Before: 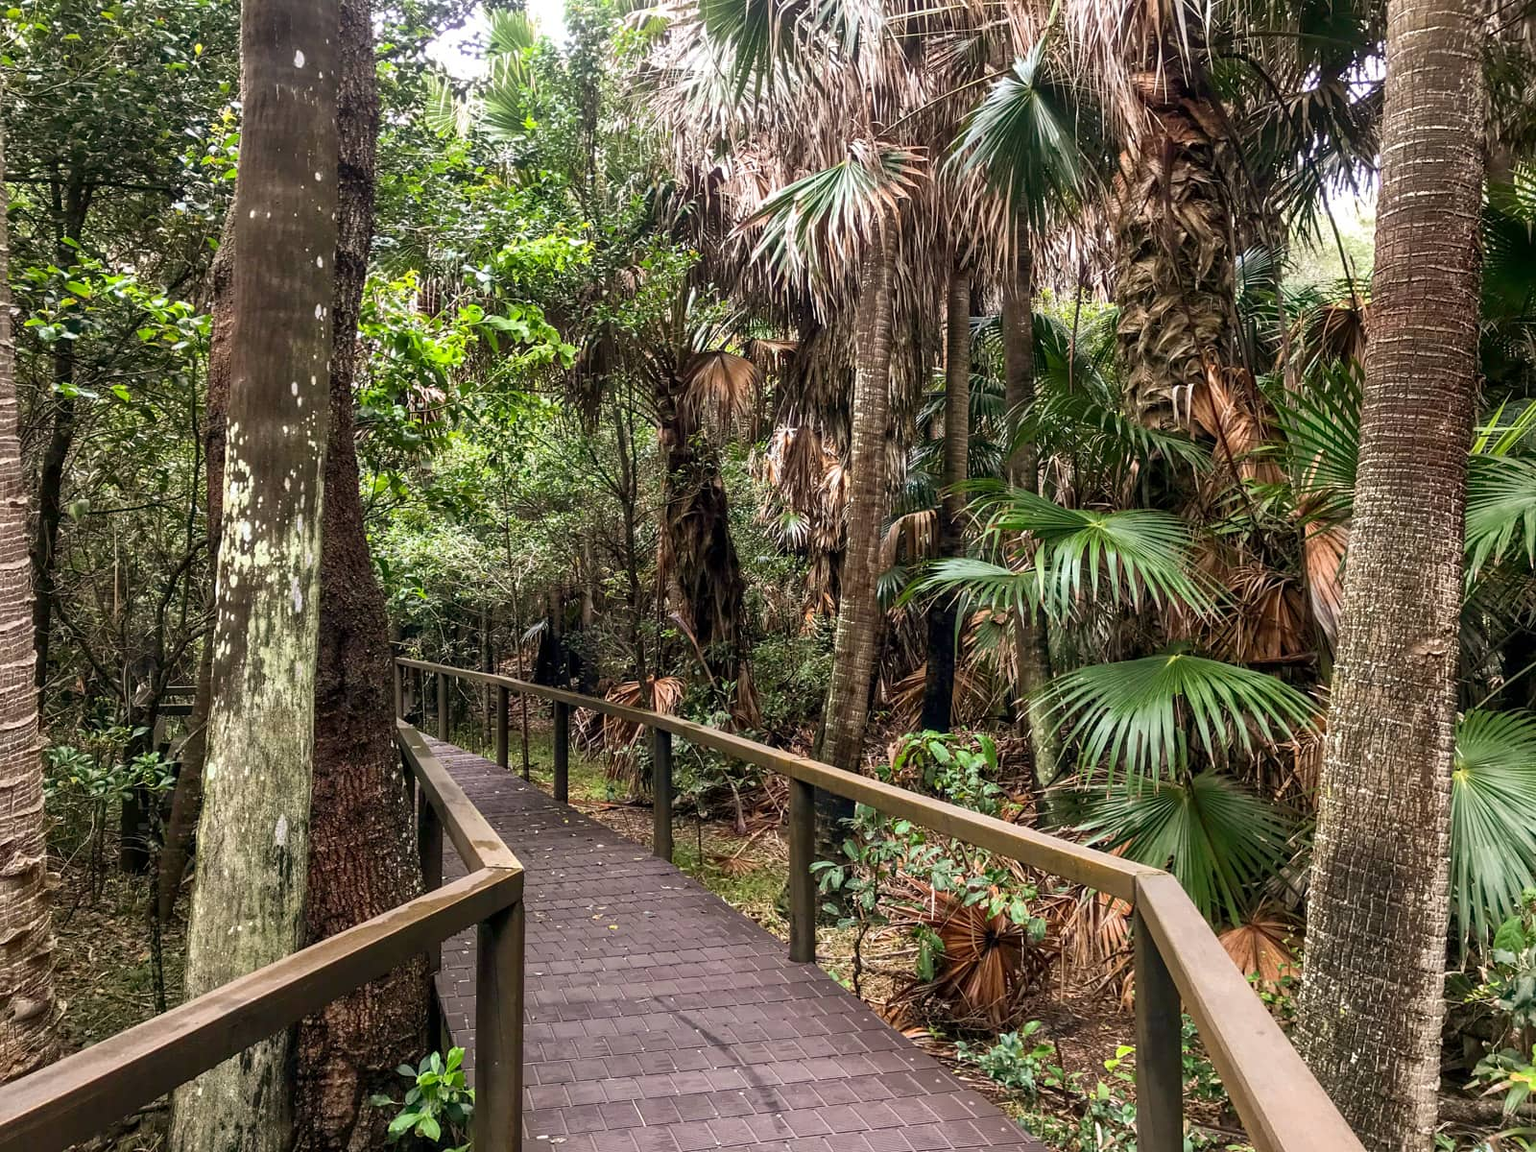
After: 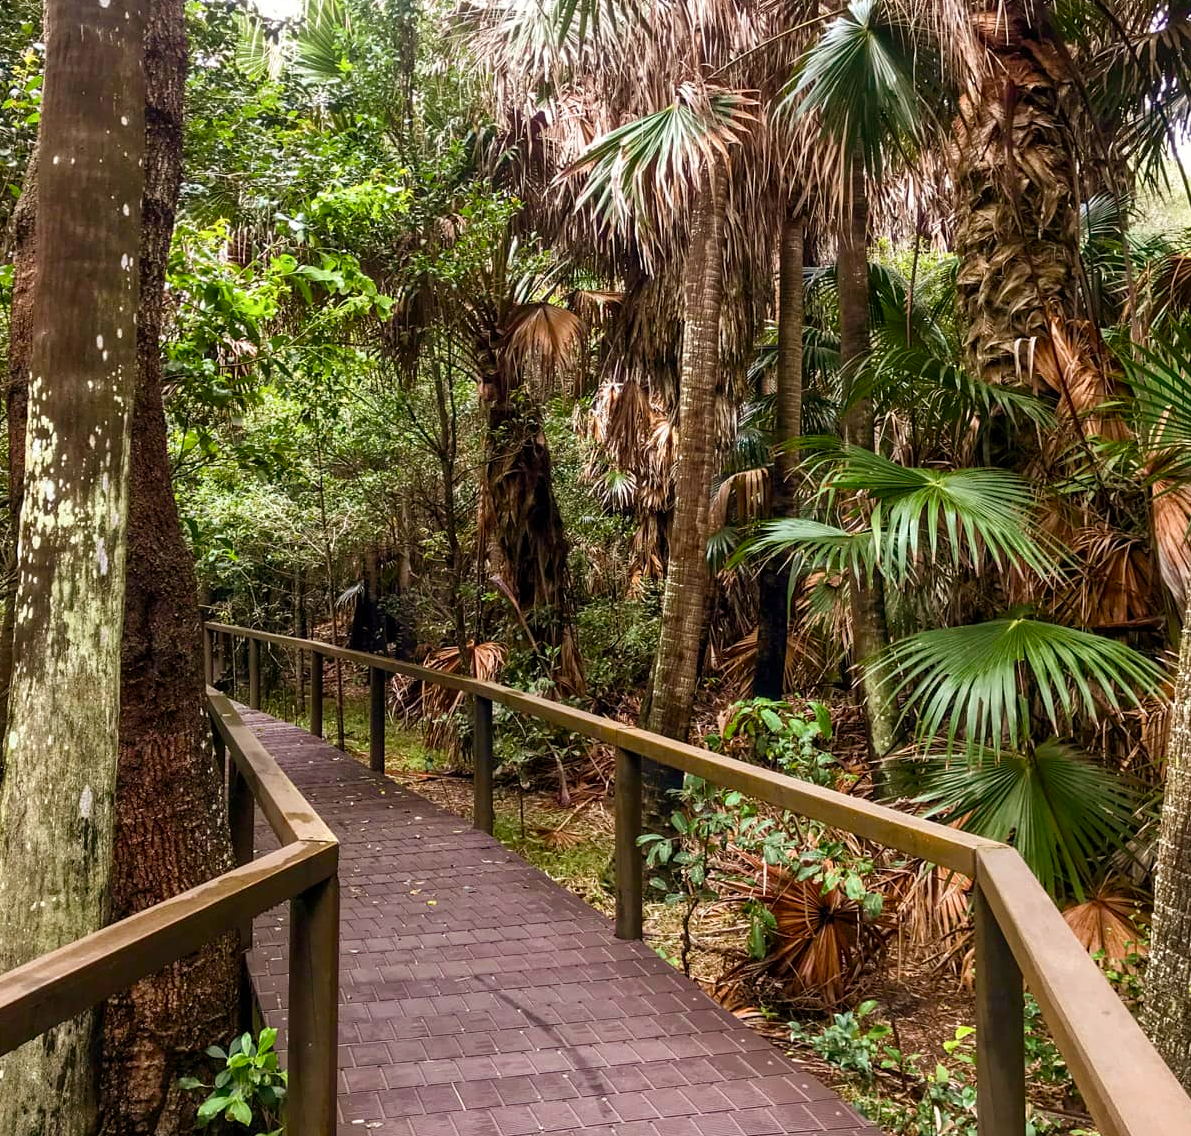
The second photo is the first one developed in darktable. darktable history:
velvia: strength 17.18%
crop and rotate: left 12.968%, top 5.31%, right 12.576%
color balance rgb: power › luminance -3.728%, power › chroma 0.579%, power › hue 40.53°, perceptual saturation grading › global saturation 20%, perceptual saturation grading › highlights -25.761%, perceptual saturation grading › shadows 24.704%
exposure: exposure -0.001 EV, compensate exposure bias true, compensate highlight preservation false
